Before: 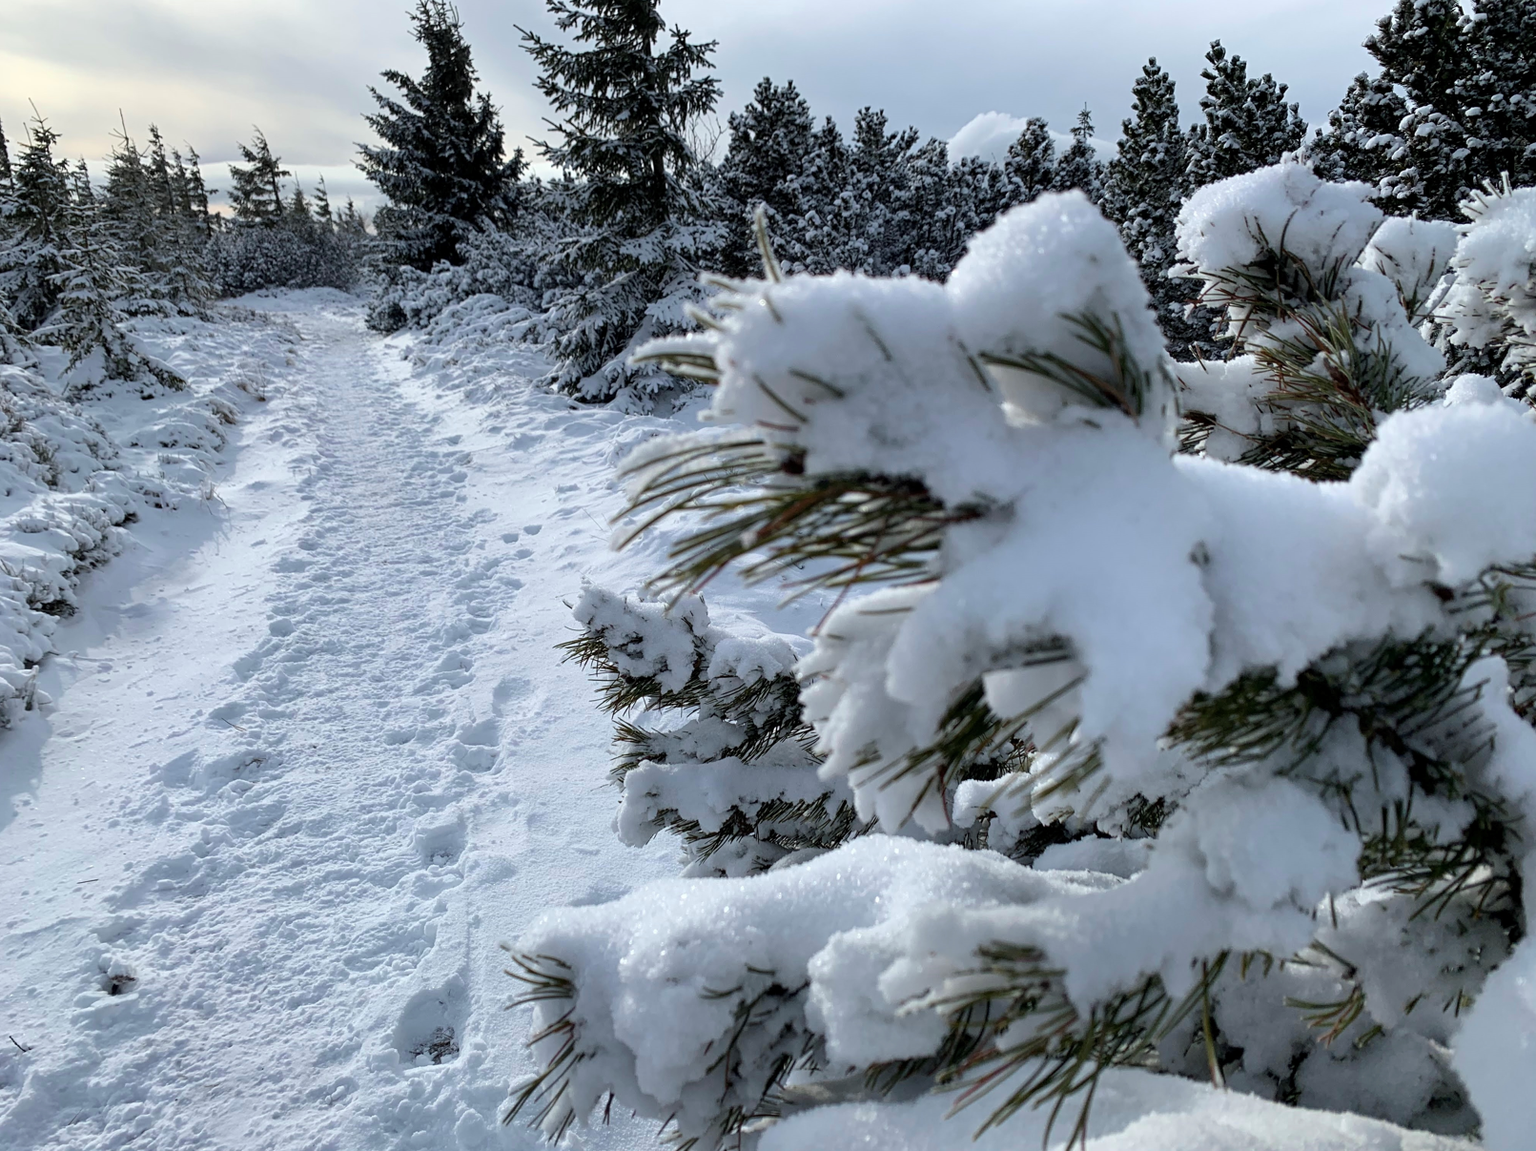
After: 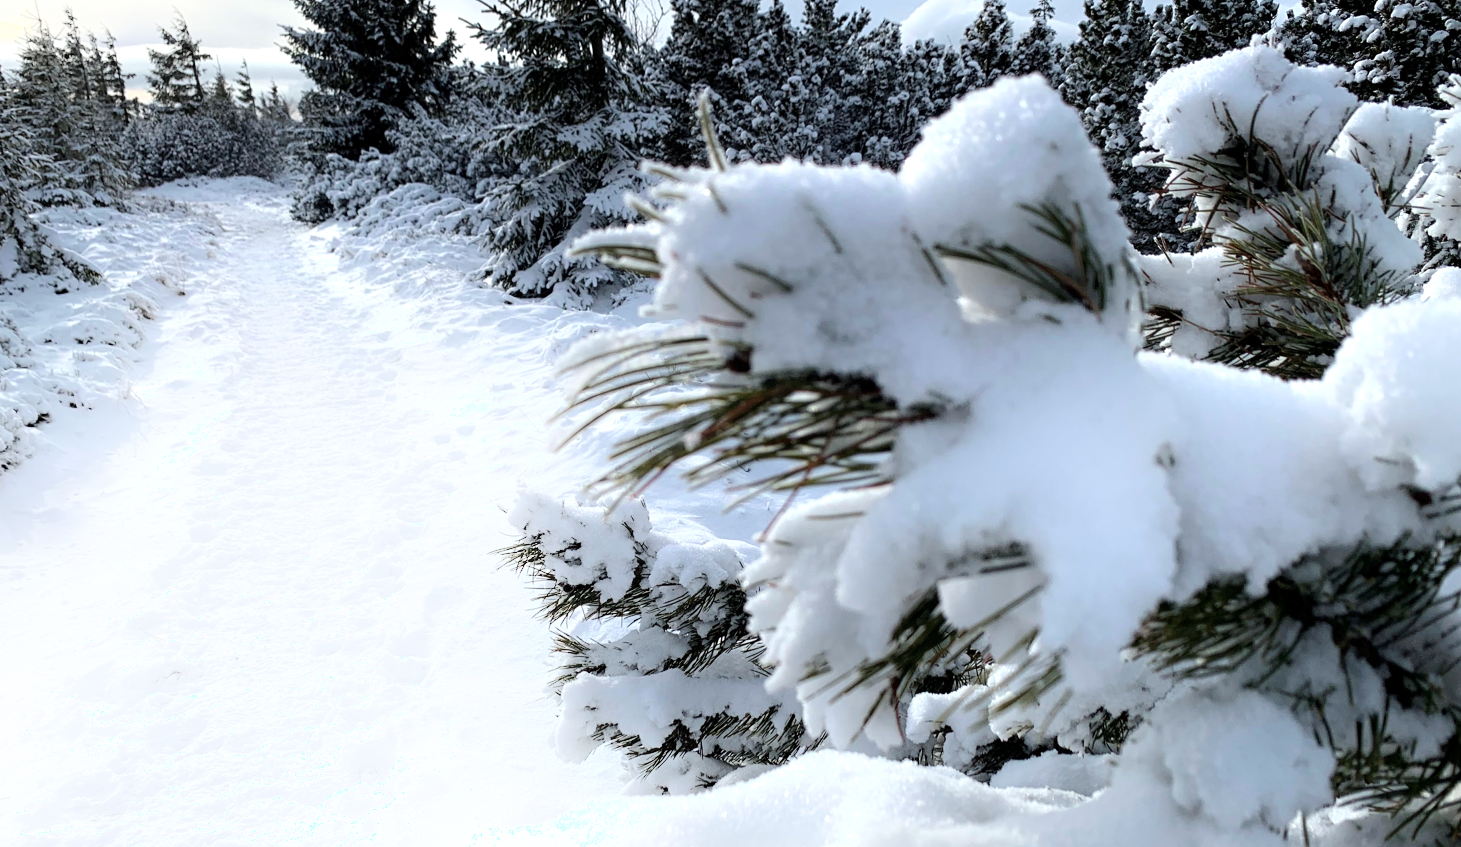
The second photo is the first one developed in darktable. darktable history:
crop: left 5.797%, top 10.363%, right 3.481%, bottom 19.4%
tone equalizer: -8 EV -0.418 EV, -7 EV -0.417 EV, -6 EV -0.307 EV, -5 EV -0.238 EV, -3 EV 0.214 EV, -2 EV 0.332 EV, -1 EV 0.412 EV, +0 EV 0.405 EV
shadows and highlights: shadows -21.01, highlights 98.46, highlights color adjustment 0.38%, soften with gaussian
